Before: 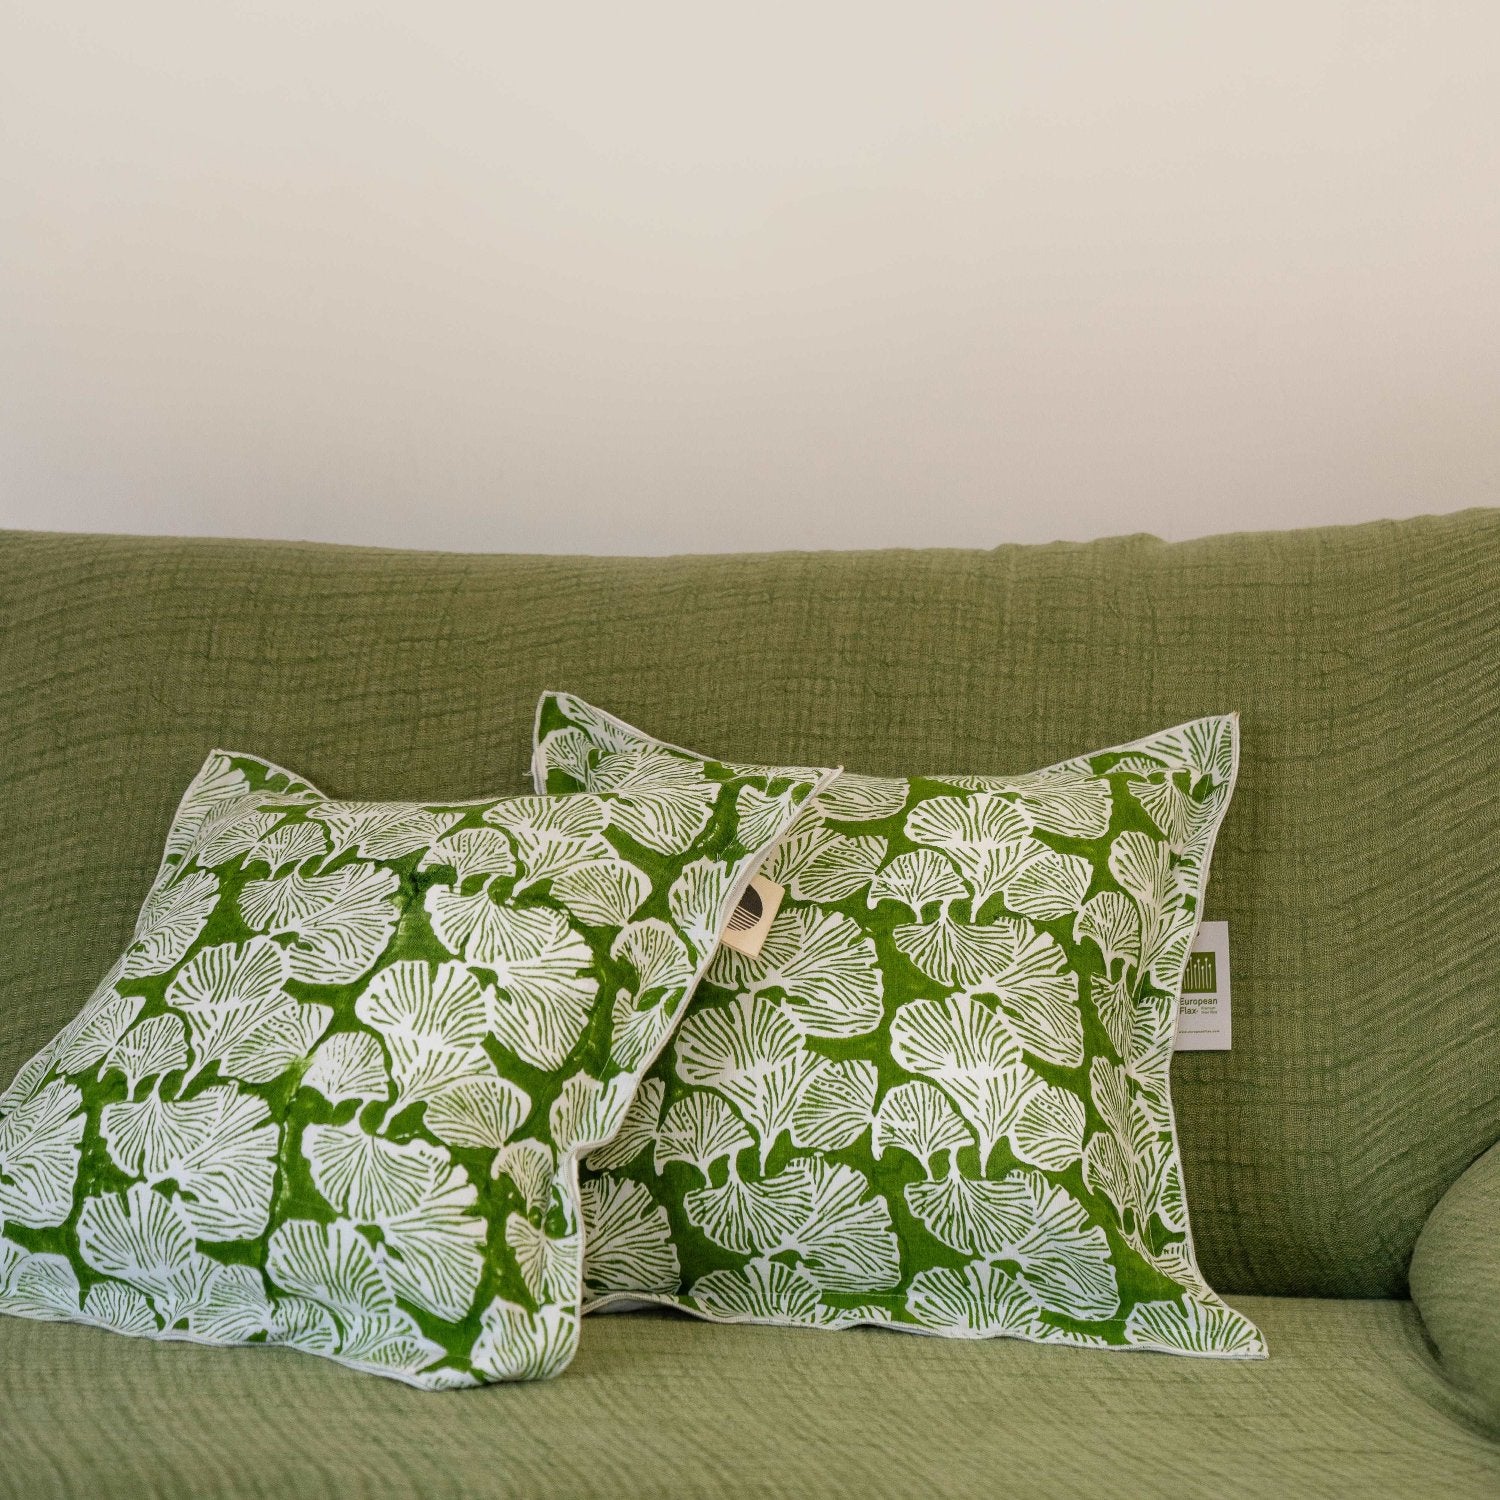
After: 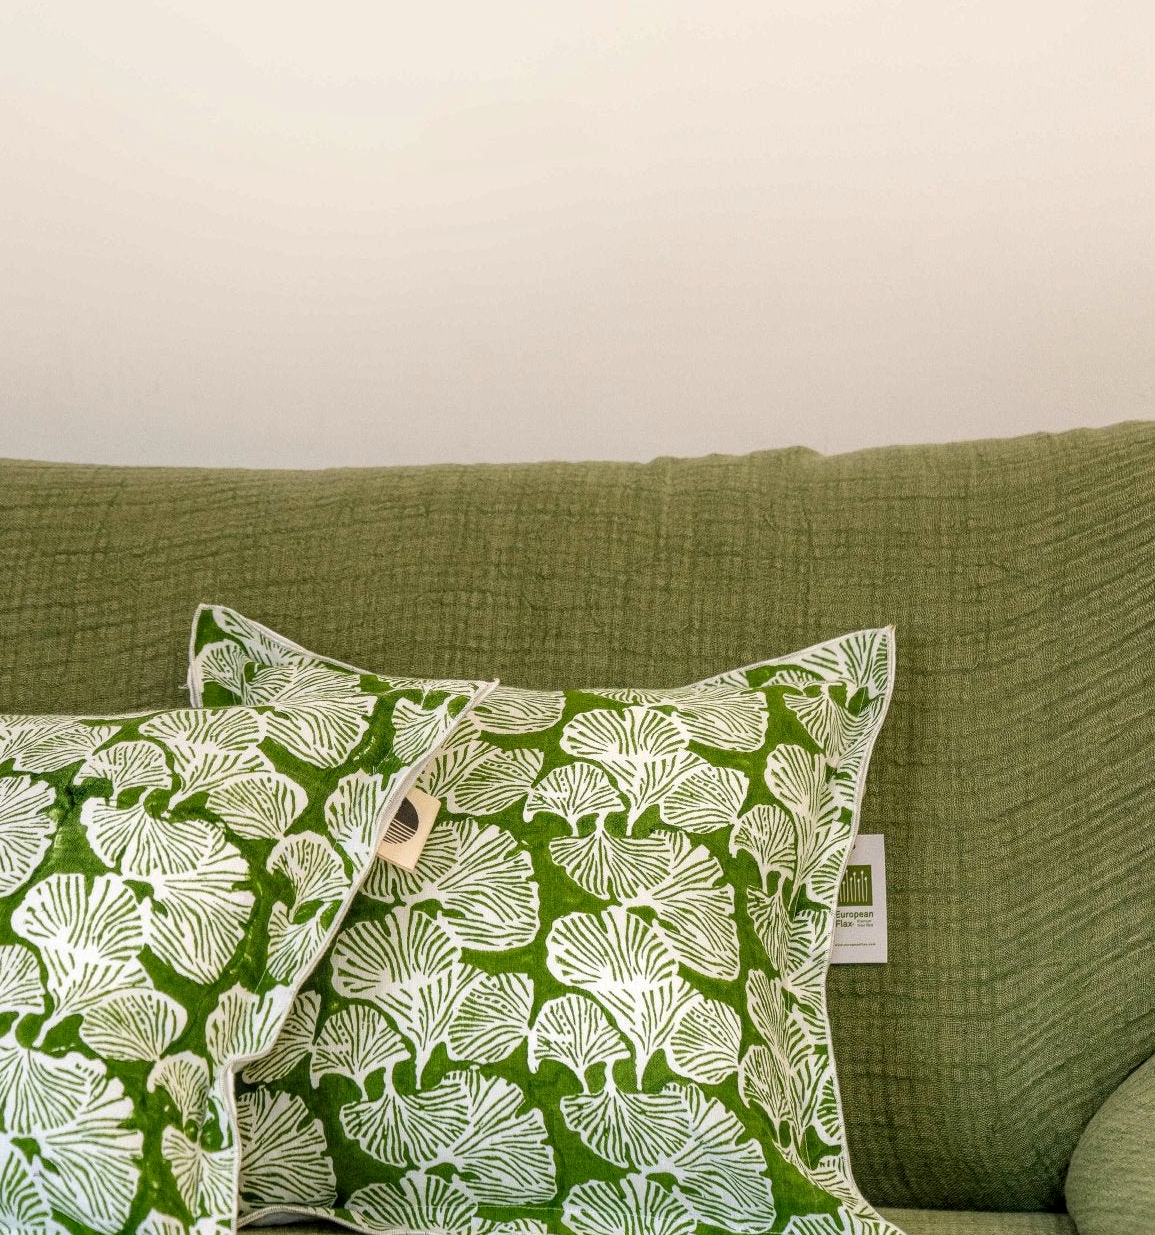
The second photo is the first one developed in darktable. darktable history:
local contrast: on, module defaults
crop: left 22.972%, top 5.838%, bottom 11.821%
levels: levels [0, 0.476, 0.951]
exposure: exposure 0.087 EV, compensate highlight preservation false
